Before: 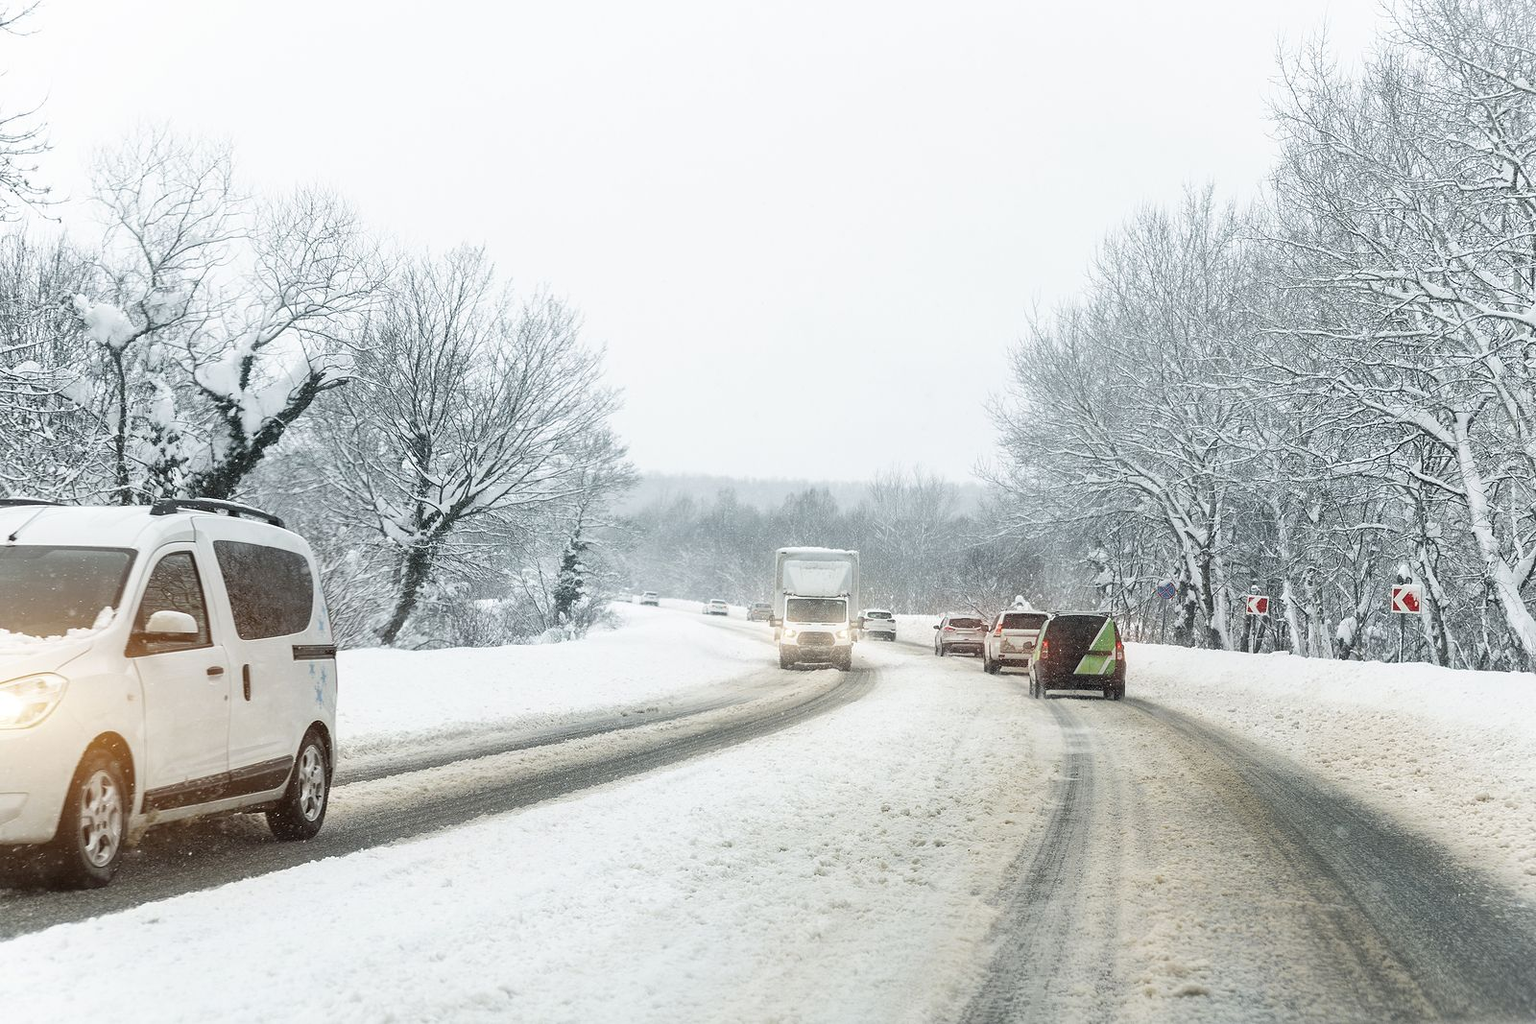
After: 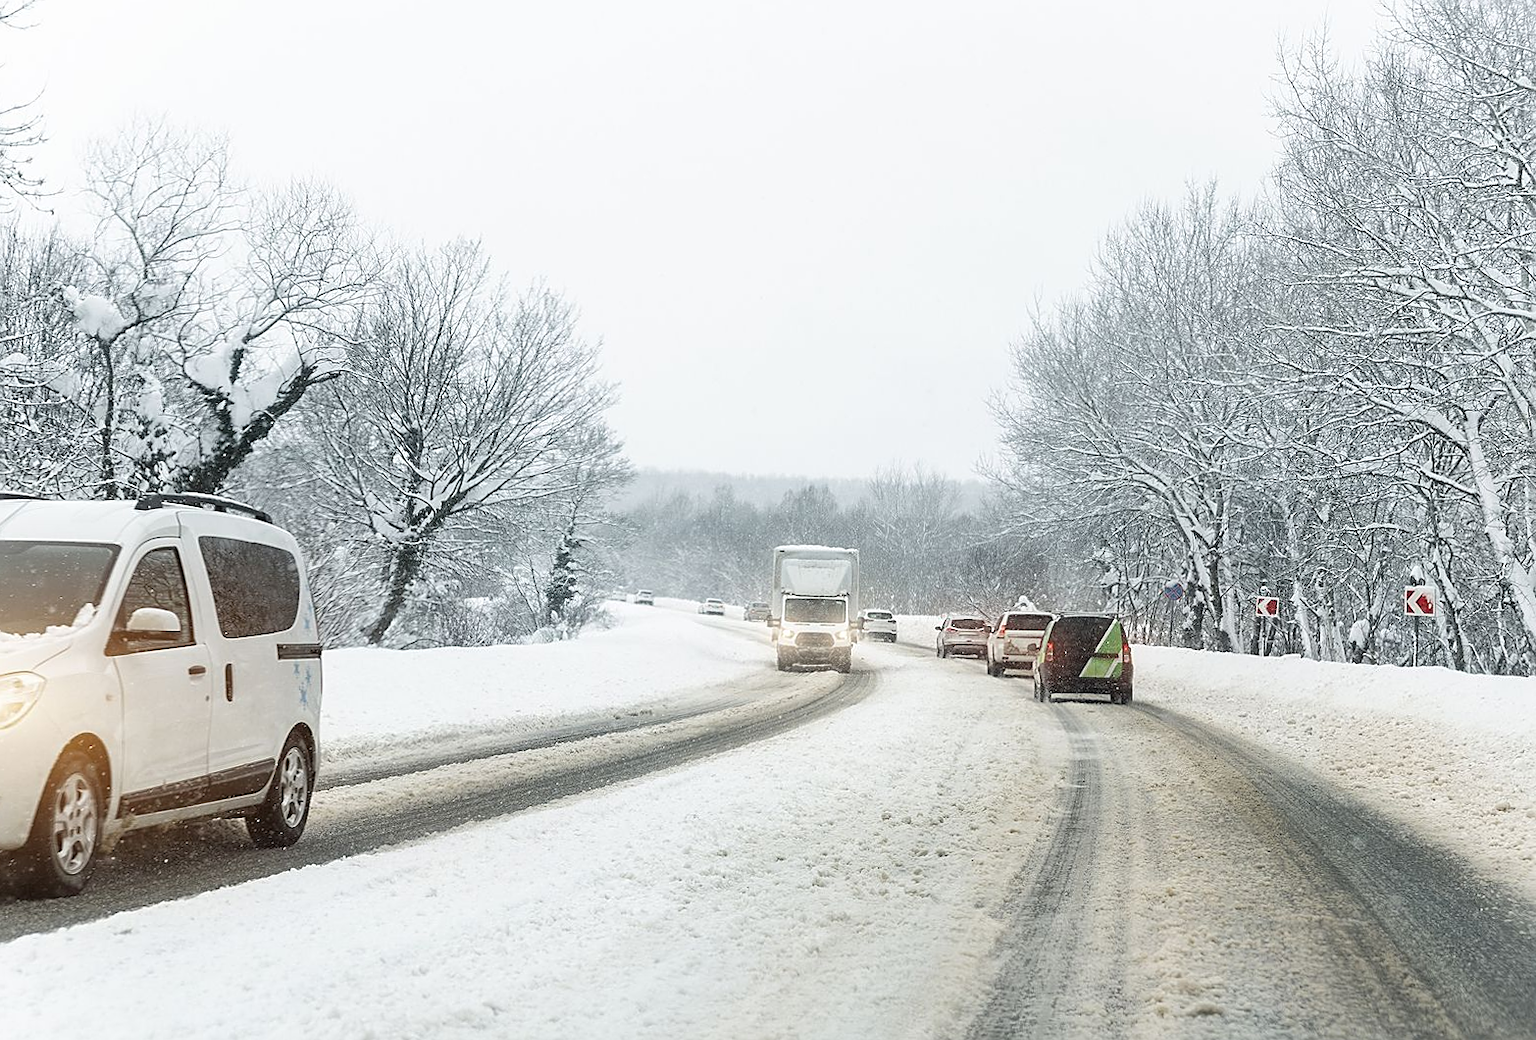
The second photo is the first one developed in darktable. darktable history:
sharpen: on, module defaults
levels: mode automatic, black 0.023%, white 99.97%, levels [0.062, 0.494, 0.925]
rotate and perspective: rotation 0.226°, lens shift (vertical) -0.042, crop left 0.023, crop right 0.982, crop top 0.006, crop bottom 0.994
